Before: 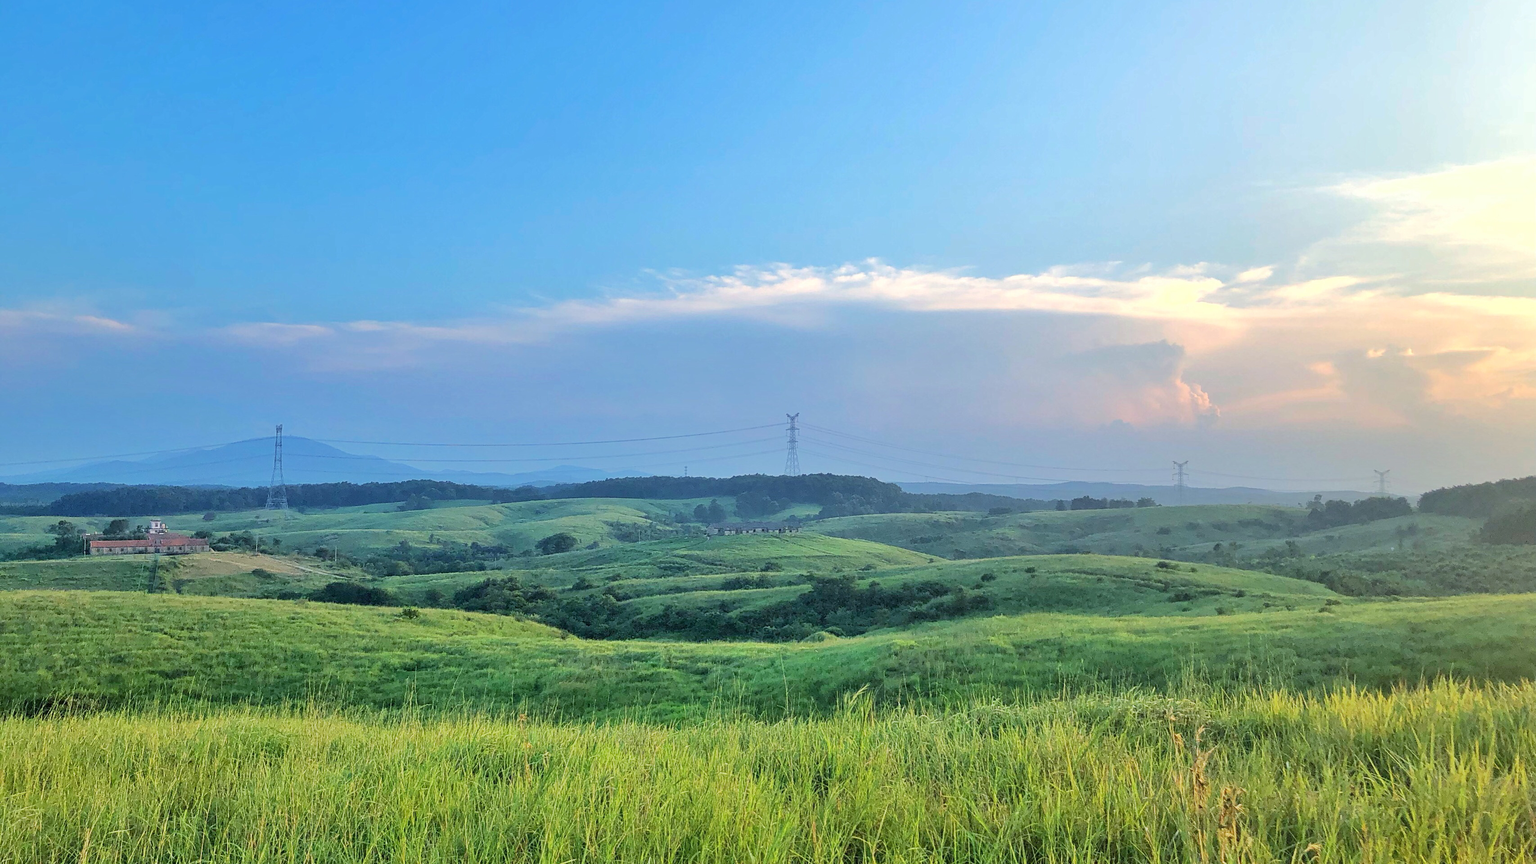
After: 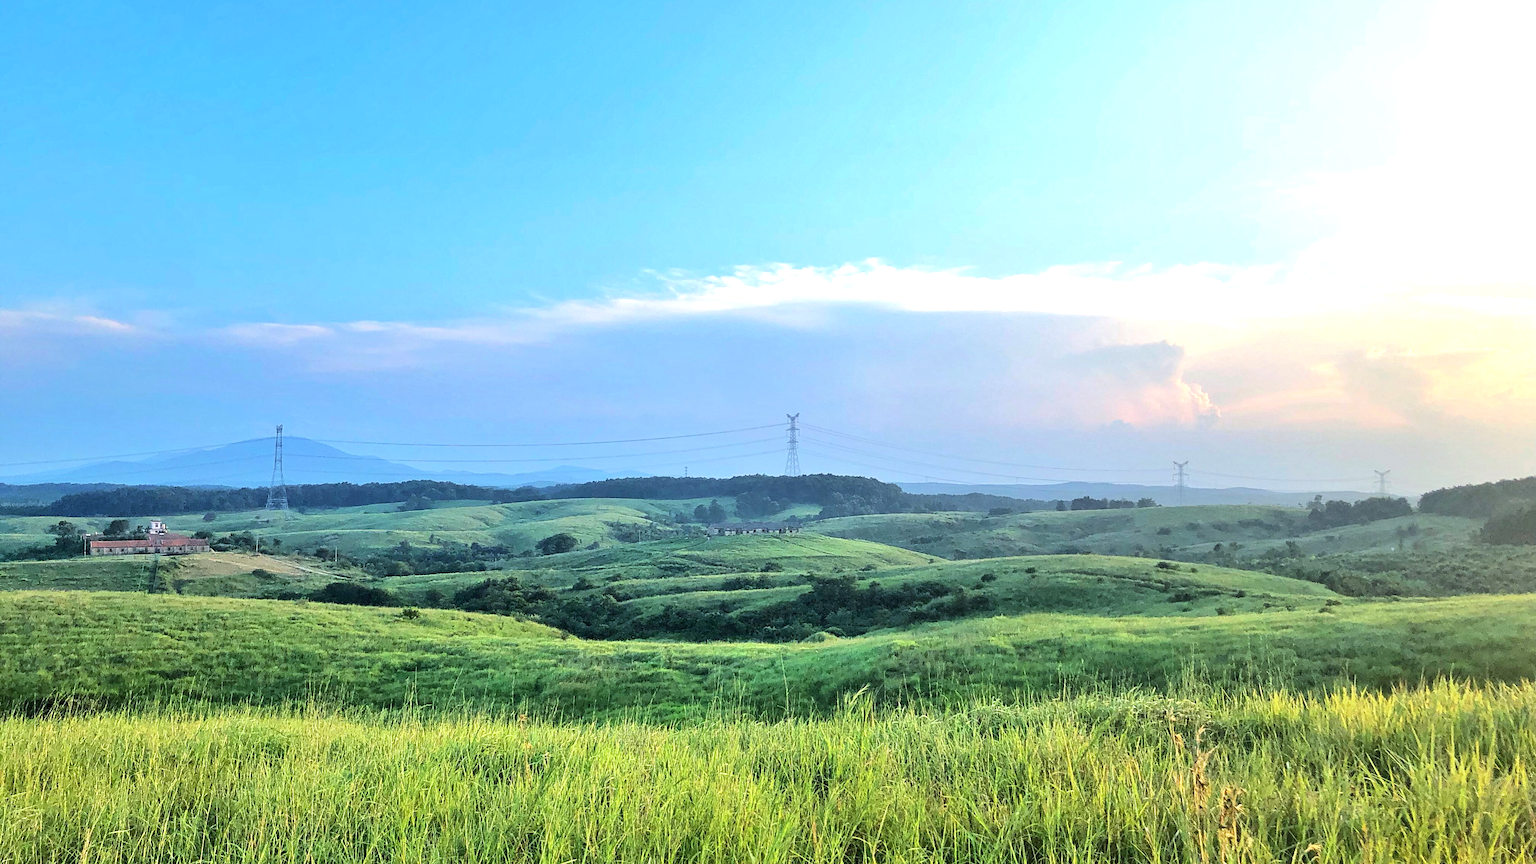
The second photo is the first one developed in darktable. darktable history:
tone equalizer: -8 EV -0.75 EV, -7 EV -0.7 EV, -6 EV -0.6 EV, -5 EV -0.4 EV, -3 EV 0.4 EV, -2 EV 0.6 EV, -1 EV 0.7 EV, +0 EV 0.75 EV, edges refinement/feathering 500, mask exposure compensation -1.57 EV, preserve details no
color correction: saturation 0.99
